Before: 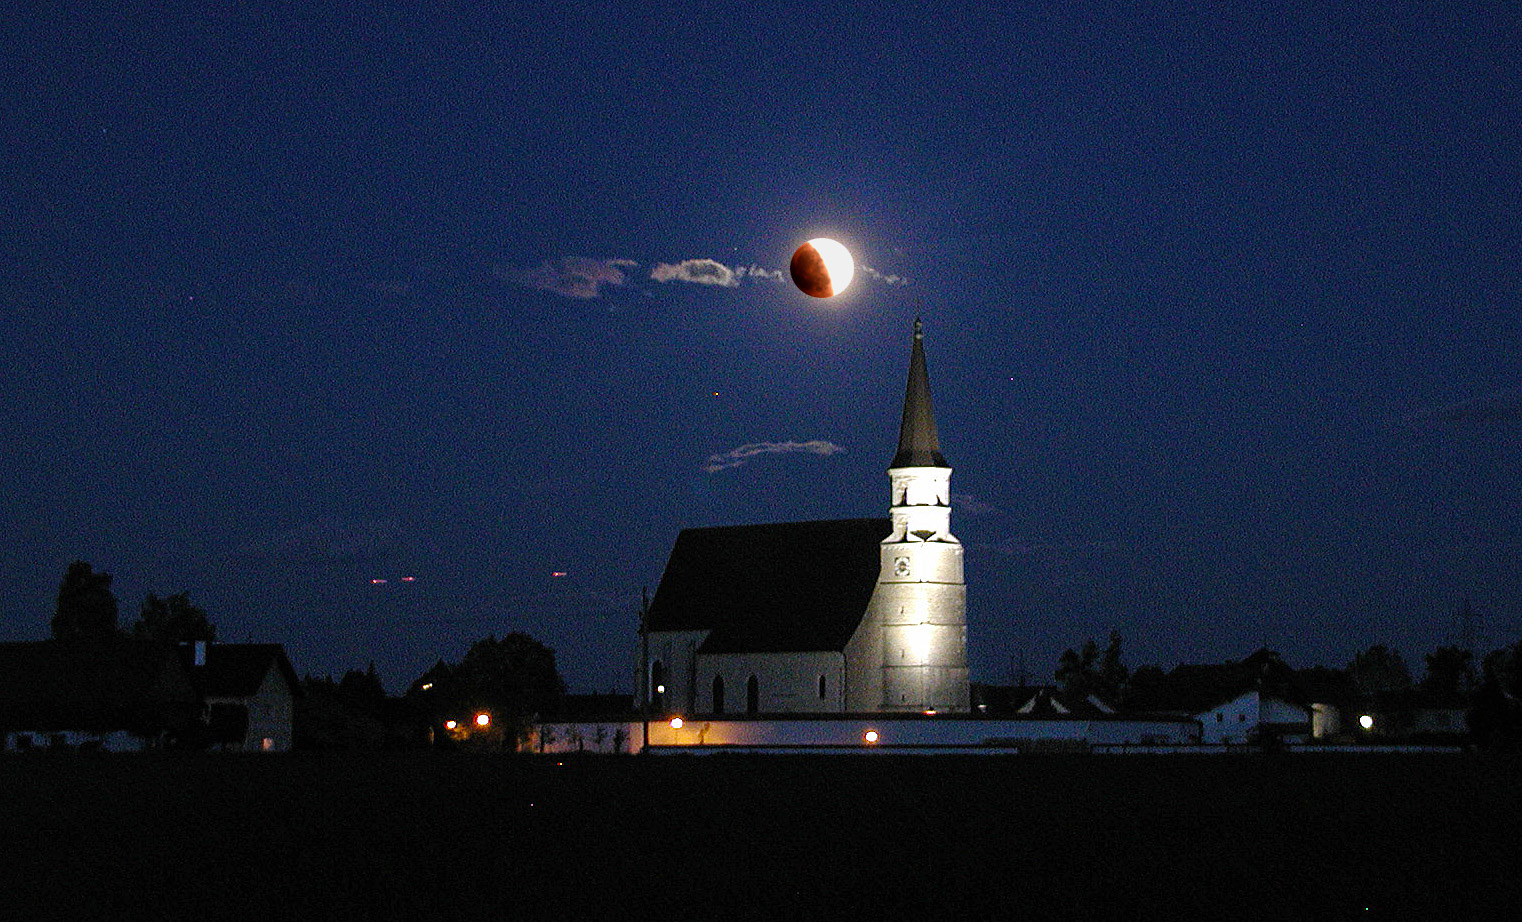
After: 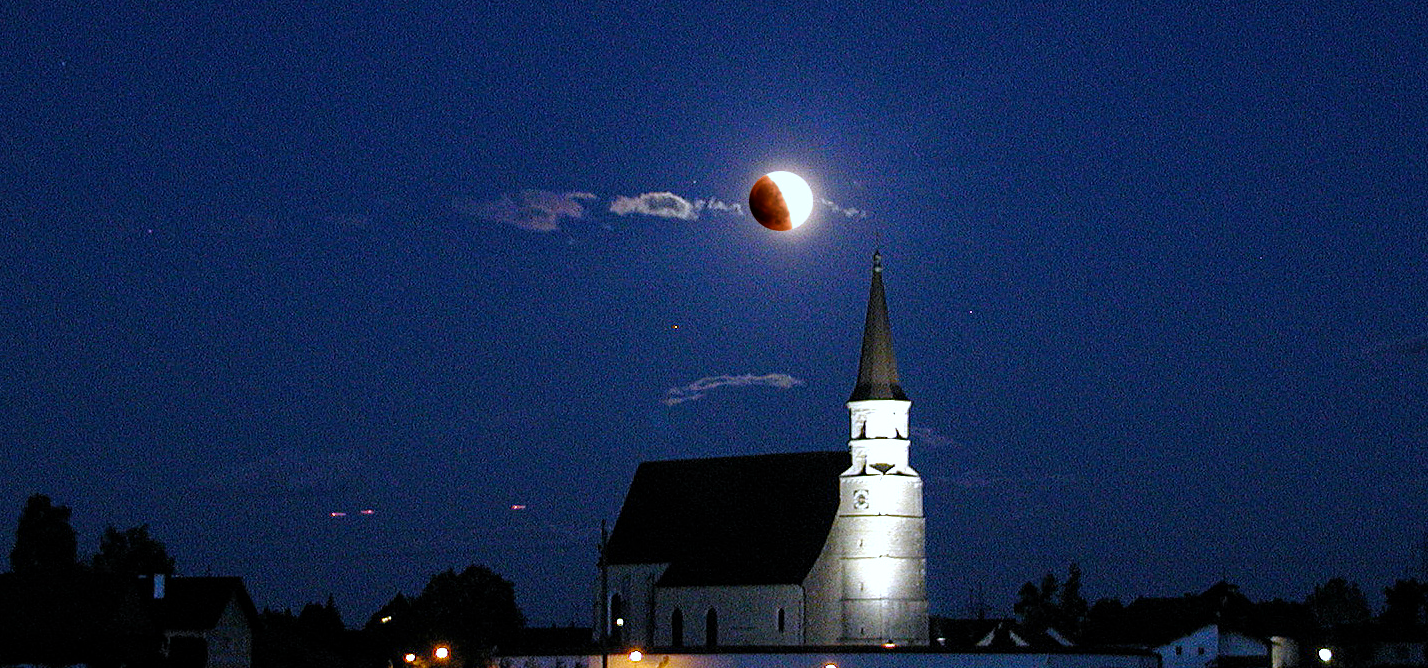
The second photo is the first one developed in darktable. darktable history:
exposure: exposure 0.2 EV, compensate highlight preservation false
white balance: red 0.926, green 1.003, blue 1.133
crop: left 2.737%, top 7.287%, right 3.421%, bottom 20.179%
